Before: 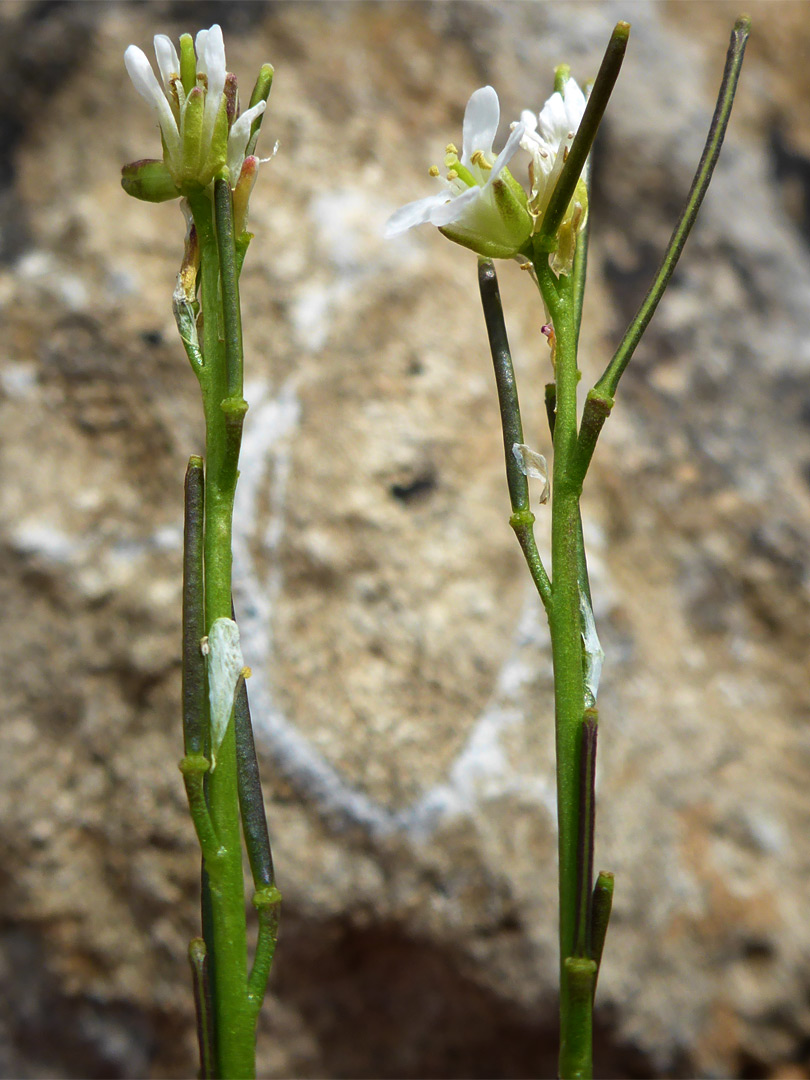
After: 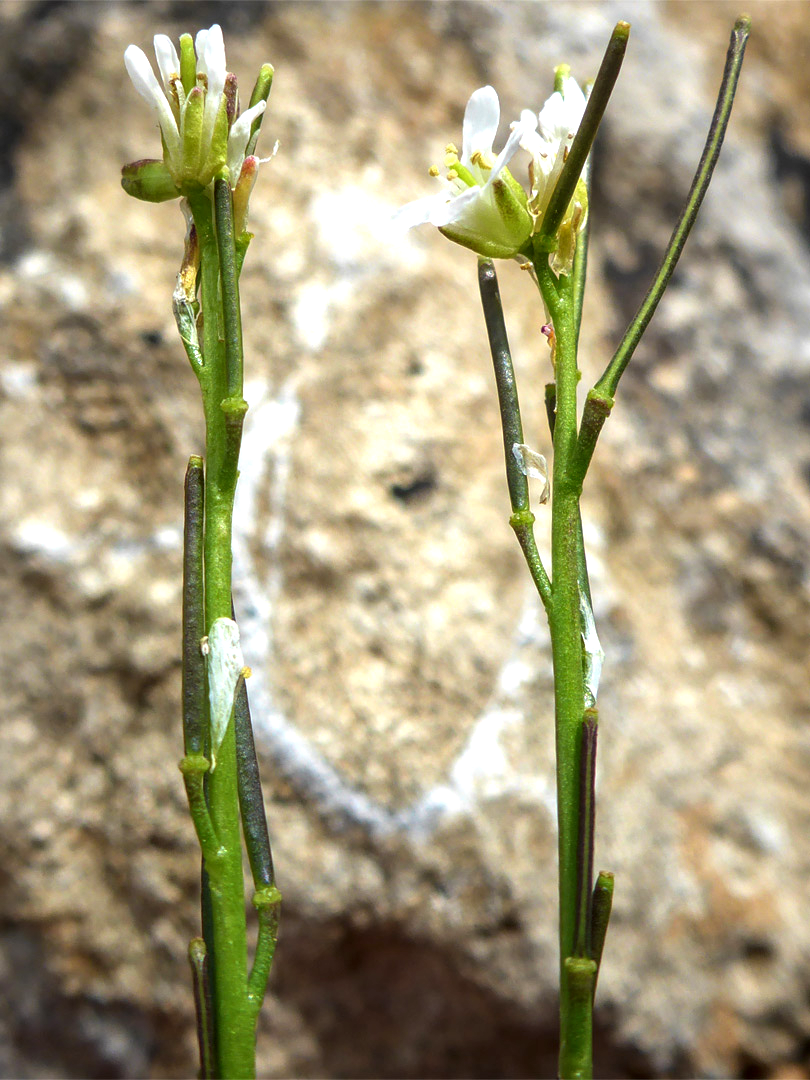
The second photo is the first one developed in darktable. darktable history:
exposure: exposure 0.608 EV, compensate highlight preservation false
local contrast: on, module defaults
